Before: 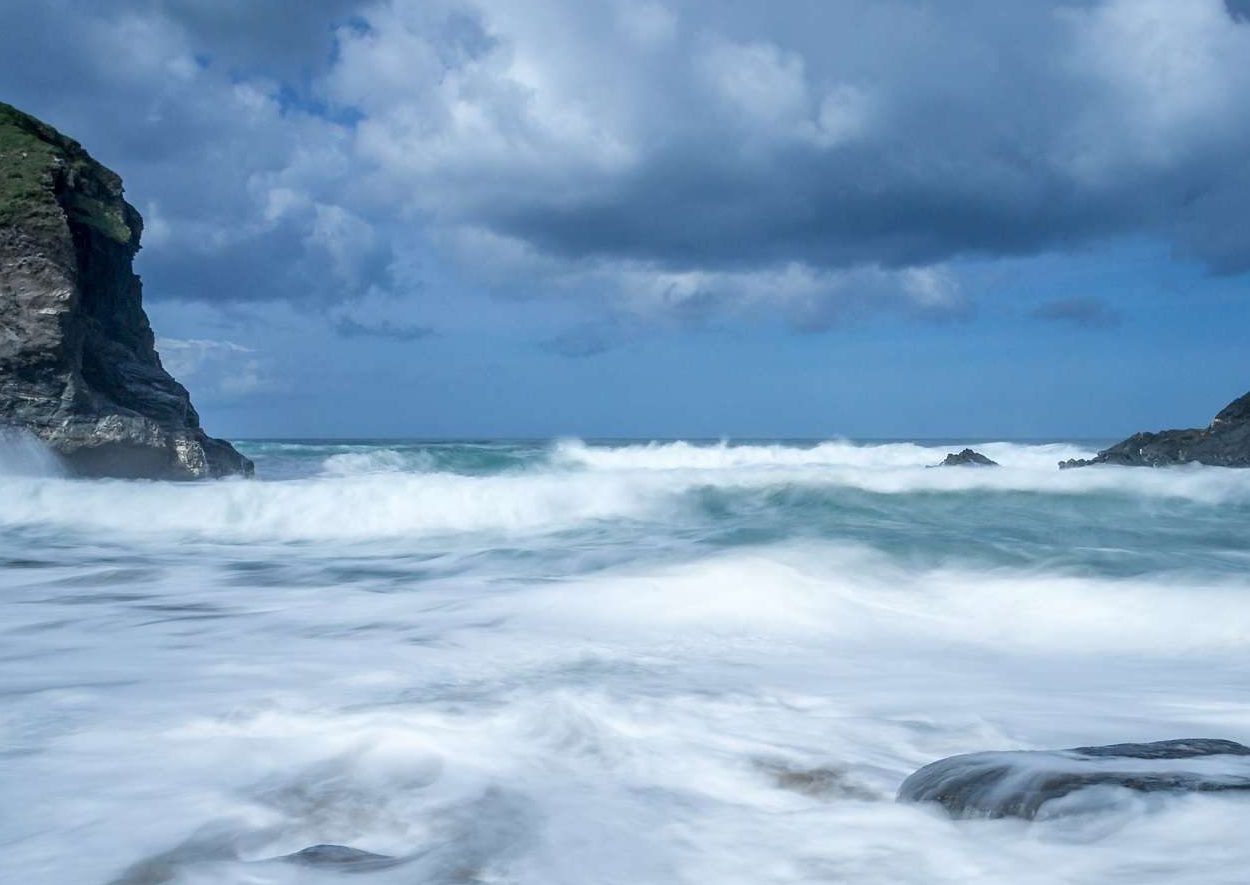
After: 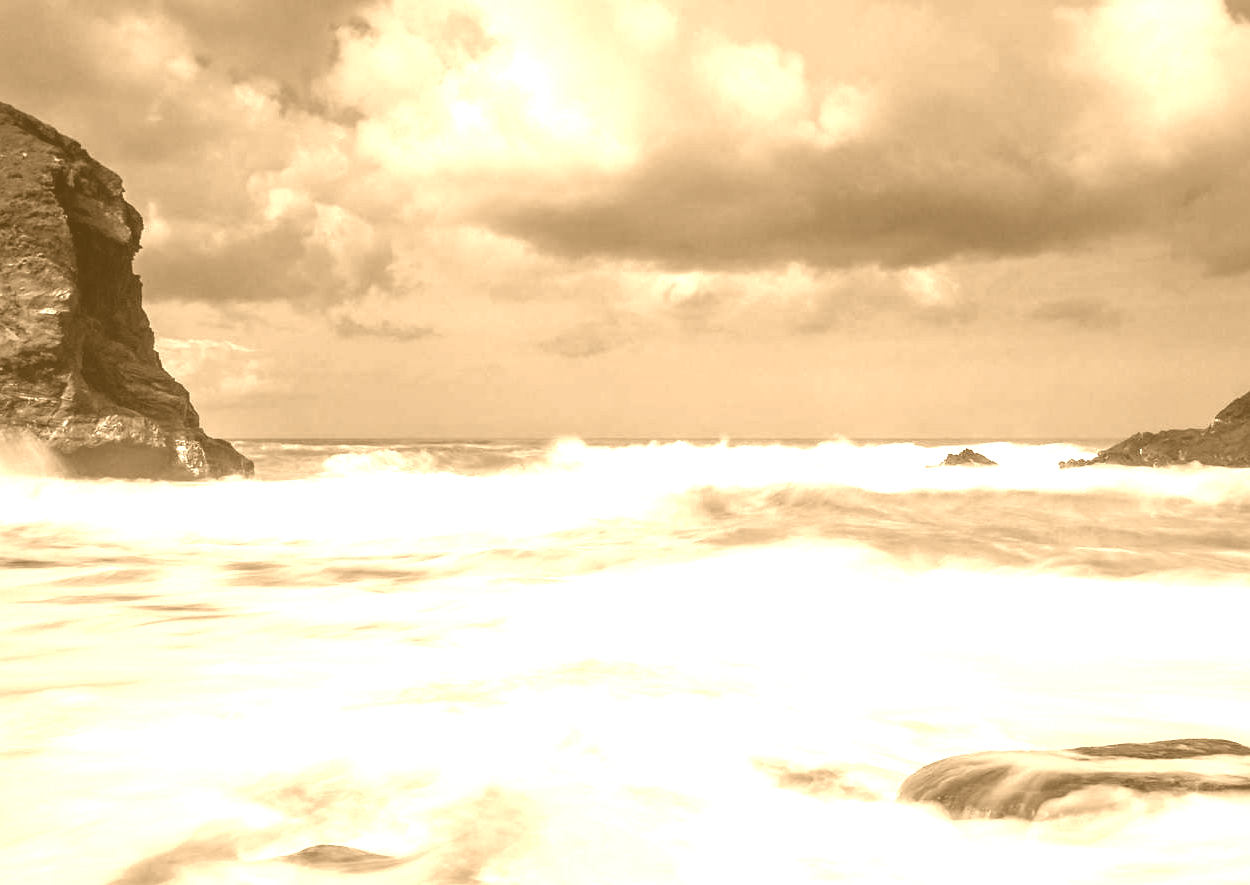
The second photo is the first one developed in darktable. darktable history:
colorize: hue 28.8°, source mix 100%
color balance rgb: linear chroma grading › global chroma 9%, perceptual saturation grading › global saturation 36%, perceptual saturation grading › shadows 35%, perceptual brilliance grading › global brilliance 15%, perceptual brilliance grading › shadows -35%, global vibrance 15%
